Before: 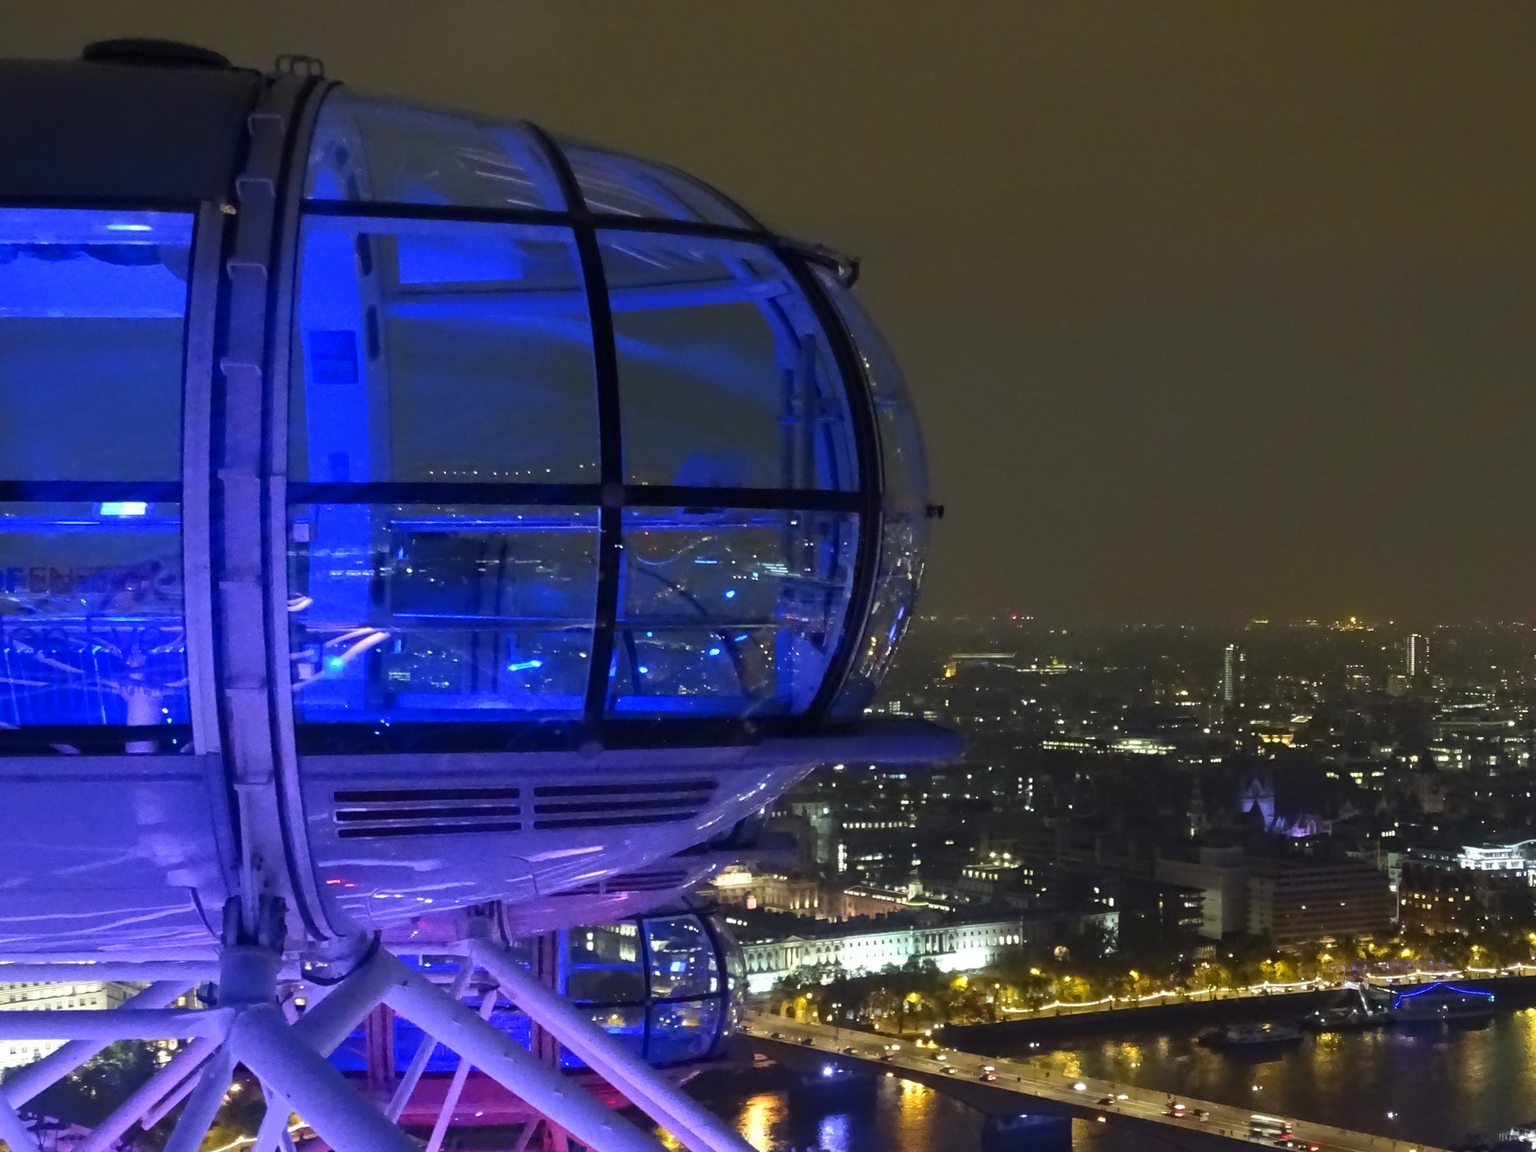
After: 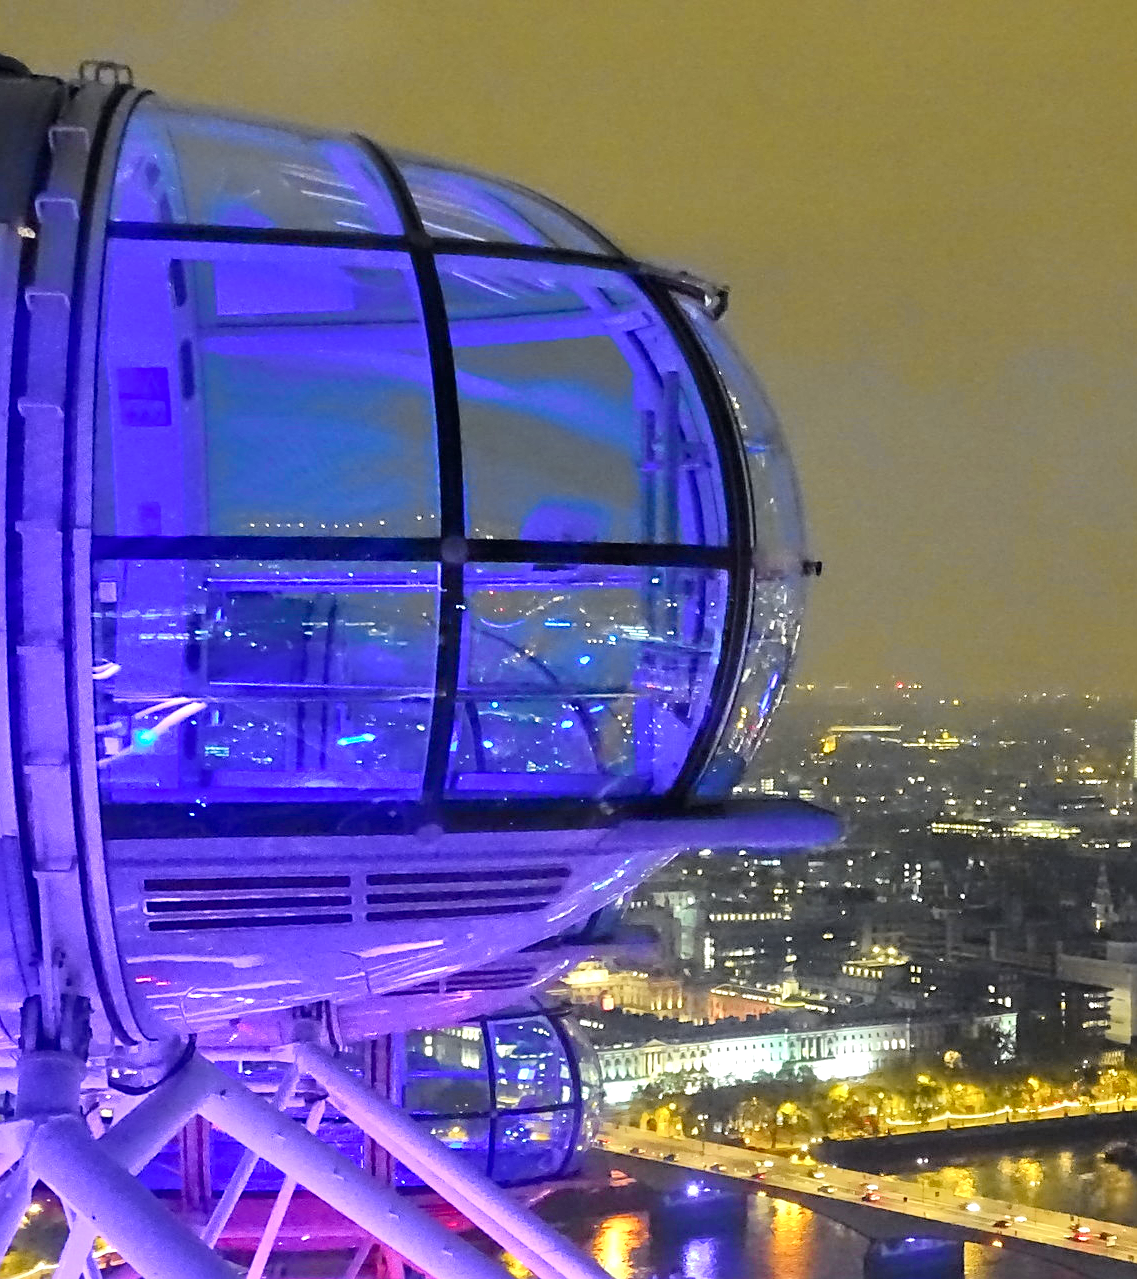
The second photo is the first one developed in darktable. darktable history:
sharpen: on, module defaults
crop and rotate: left 13.342%, right 19.991%
tone equalizer: -7 EV 0.15 EV, -6 EV 0.6 EV, -5 EV 1.15 EV, -4 EV 1.33 EV, -3 EV 1.15 EV, -2 EV 0.6 EV, -1 EV 0.15 EV, mask exposure compensation -0.5 EV
exposure: black level correction 0, exposure 0.5 EV, compensate exposure bias true, compensate highlight preservation false
tone curve: curves: ch0 [(0, 0.006) (0.037, 0.022) (0.123, 0.105) (0.19, 0.173) (0.277, 0.279) (0.474, 0.517) (0.597, 0.662) (0.687, 0.774) (0.855, 0.891) (1, 0.982)]; ch1 [(0, 0) (0.243, 0.245) (0.422, 0.415) (0.493, 0.495) (0.508, 0.503) (0.544, 0.552) (0.557, 0.582) (0.626, 0.672) (0.694, 0.732) (1, 1)]; ch2 [(0, 0) (0.249, 0.216) (0.356, 0.329) (0.424, 0.442) (0.476, 0.483) (0.498, 0.5) (0.517, 0.519) (0.532, 0.539) (0.562, 0.596) (0.614, 0.662) (0.706, 0.757) (0.808, 0.809) (0.991, 0.968)], color space Lab, independent channels, preserve colors none
